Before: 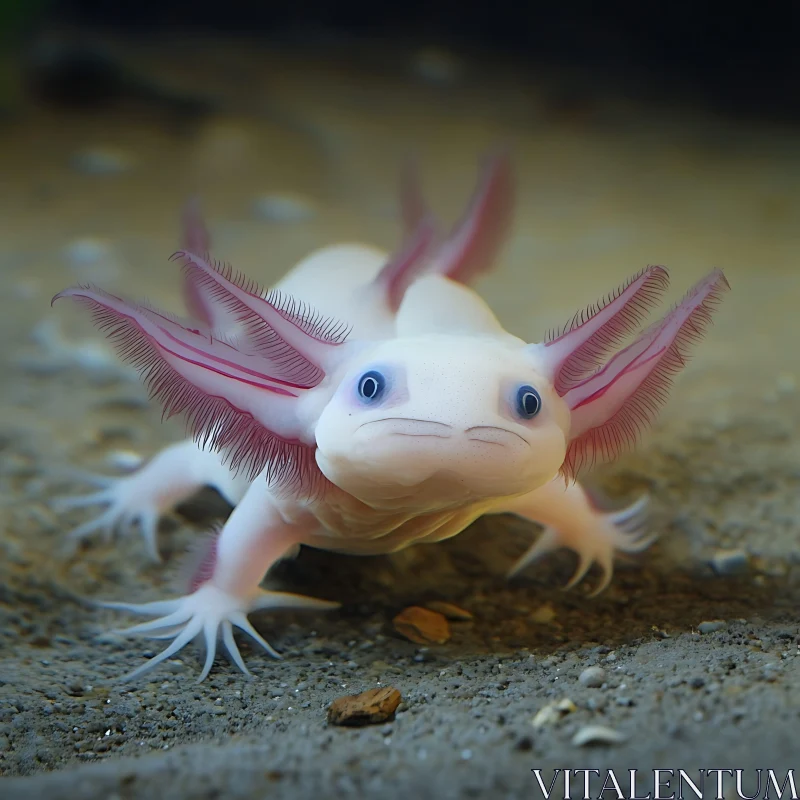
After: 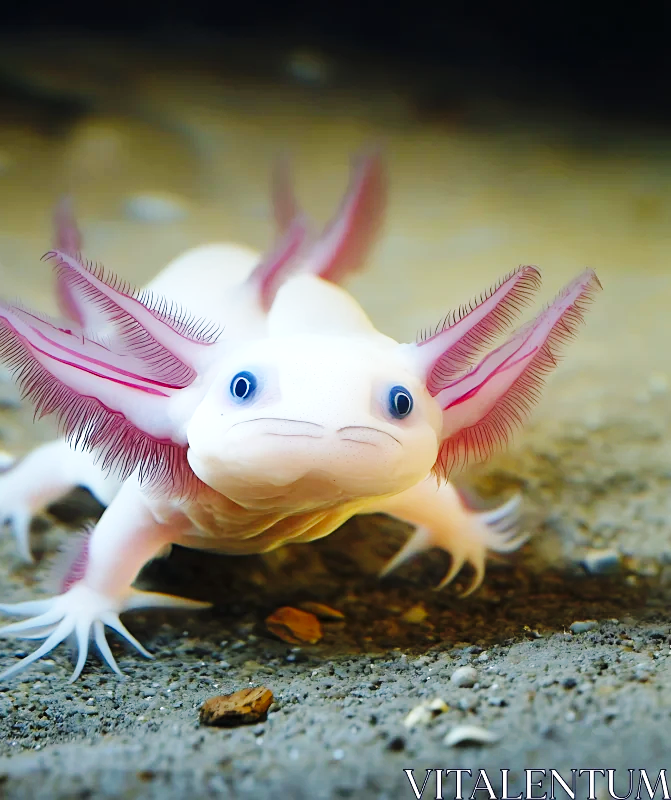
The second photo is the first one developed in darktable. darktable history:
base curve: curves: ch0 [(0, 0) (0.036, 0.025) (0.121, 0.166) (0.206, 0.329) (0.605, 0.79) (1, 1)], preserve colors none
exposure: black level correction 0.001, exposure 0.499 EV, compensate highlight preservation false
crop: left 16.015%
